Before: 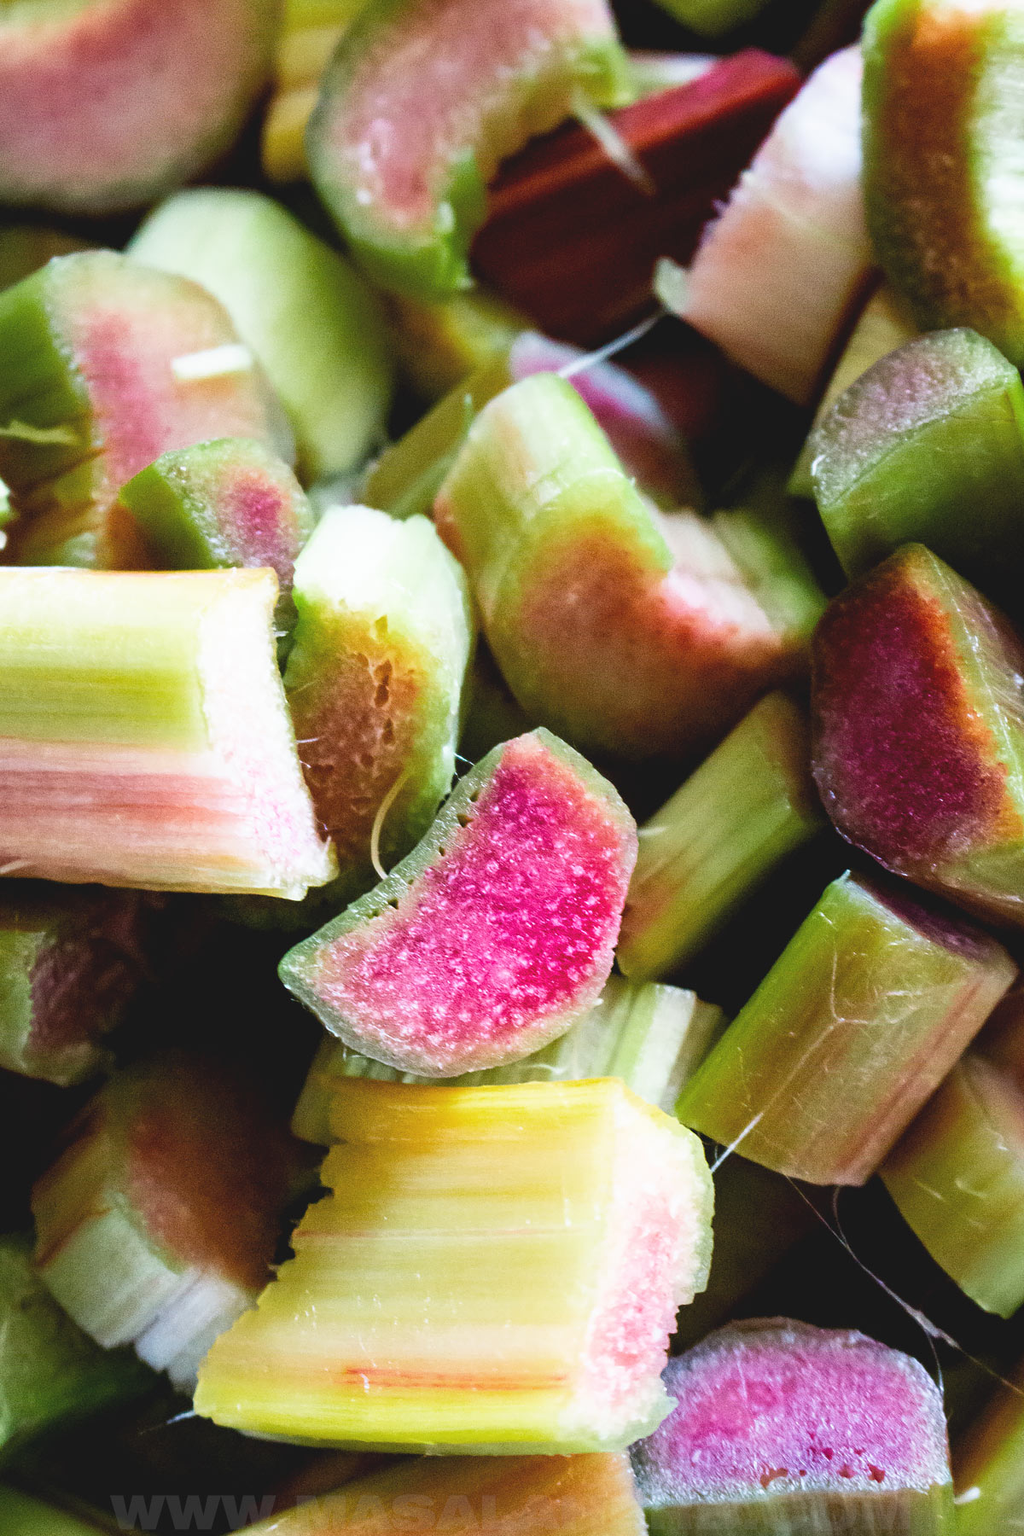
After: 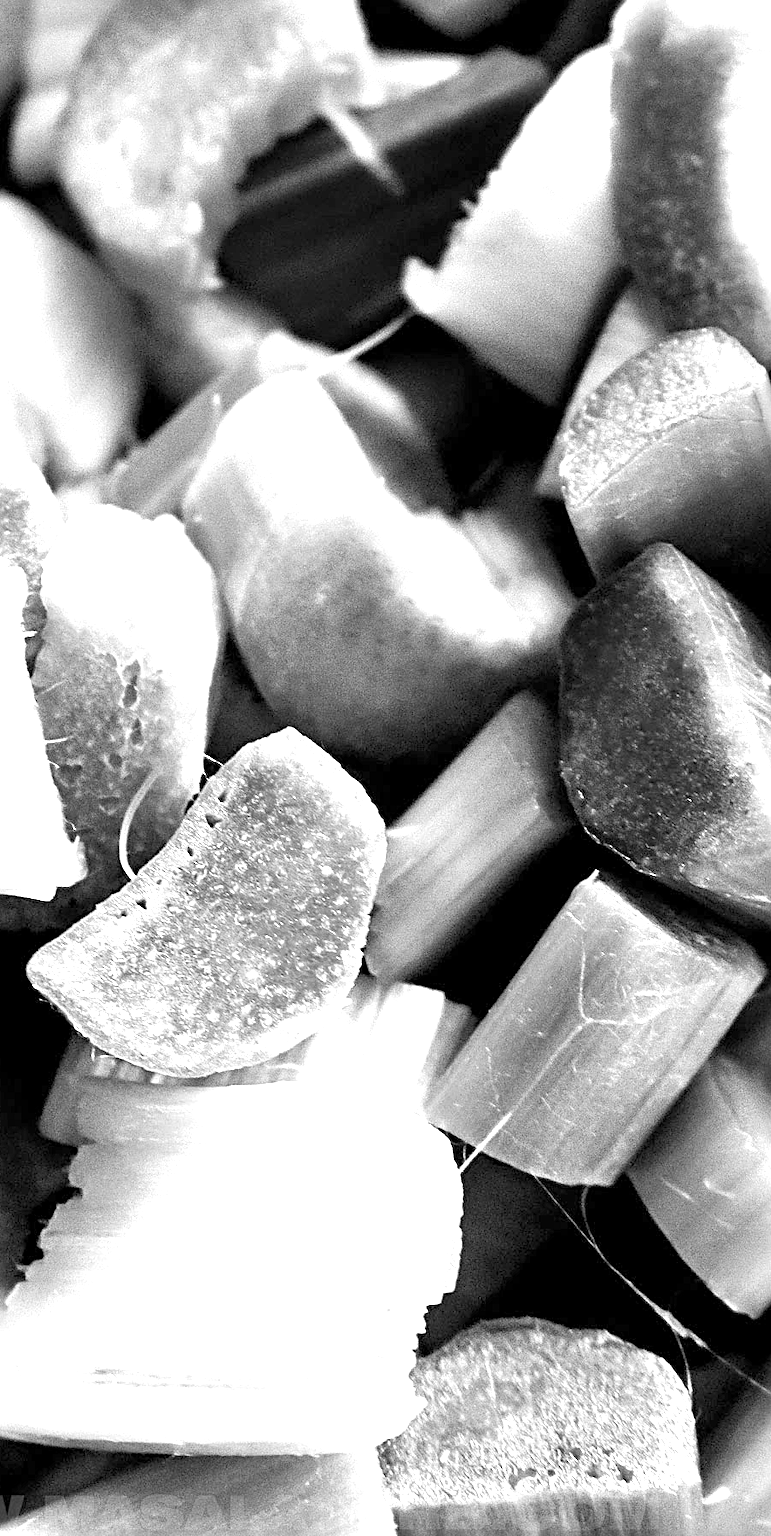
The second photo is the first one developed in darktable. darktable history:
crop and rotate: left 24.6%
tone equalizer: -8 EV -0.417 EV, -7 EV -0.389 EV, -6 EV -0.333 EV, -5 EV -0.222 EV, -3 EV 0.222 EV, -2 EV 0.333 EV, -1 EV 0.389 EV, +0 EV 0.417 EV, edges refinement/feathering 500, mask exposure compensation -1.57 EV, preserve details no
rgb levels: levels [[0.013, 0.434, 0.89], [0, 0.5, 1], [0, 0.5, 1]]
exposure: exposure 0.766 EV, compensate highlight preservation false
monochrome: on, module defaults
white balance: red 1, blue 1
sharpen: radius 2.767
color balance rgb: perceptual saturation grading › global saturation 30%, global vibrance 20%
